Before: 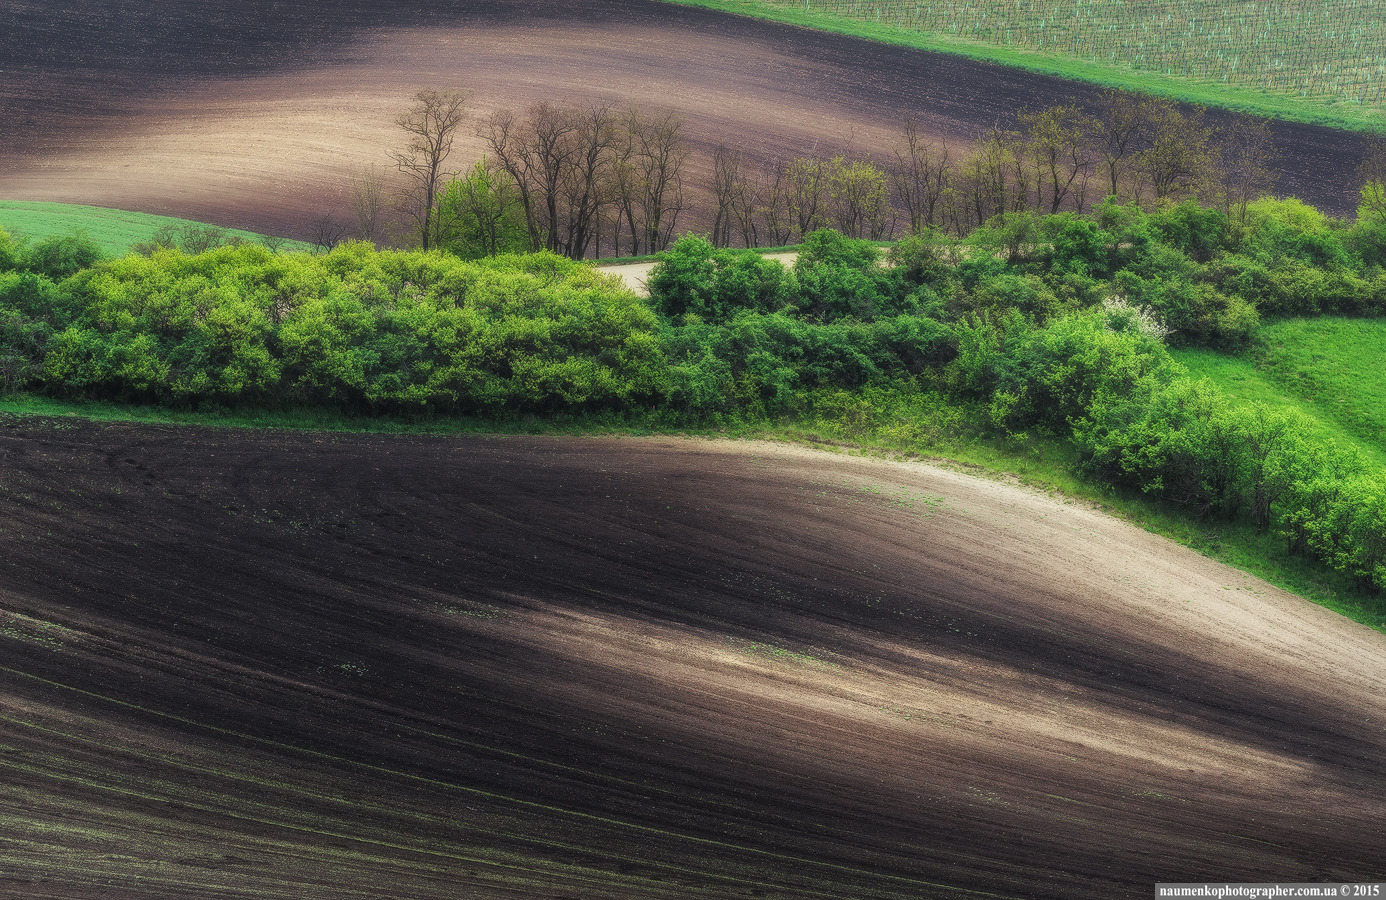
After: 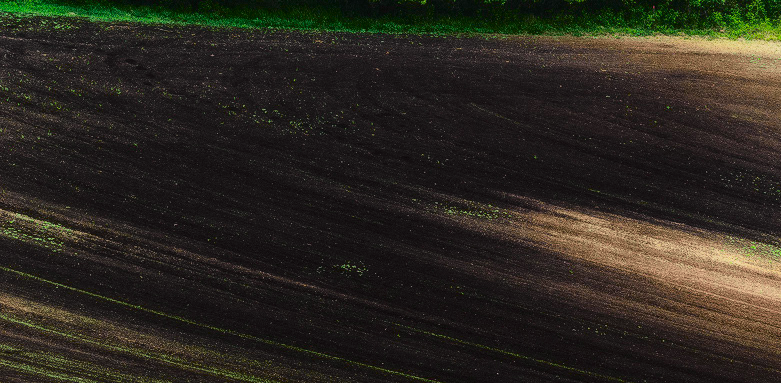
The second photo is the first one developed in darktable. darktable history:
crop: top 44.483%, right 43.593%, bottom 12.892%
tone curve: curves: ch0 [(0, 0.006) (0.184, 0.117) (0.405, 0.46) (0.456, 0.528) (0.634, 0.728) (0.877, 0.89) (0.984, 0.935)]; ch1 [(0, 0) (0.443, 0.43) (0.492, 0.489) (0.566, 0.579) (0.595, 0.625) (0.608, 0.667) (0.65, 0.729) (1, 1)]; ch2 [(0, 0) (0.33, 0.301) (0.421, 0.443) (0.447, 0.489) (0.495, 0.505) (0.537, 0.583) (0.586, 0.591) (0.663, 0.686) (1, 1)], color space Lab, independent channels, preserve colors none
color correction: highlights b* 3
grain: coarseness 0.09 ISO, strength 40%
contrast brightness saturation: contrast 0.04, saturation 0.16
color balance: output saturation 120%
